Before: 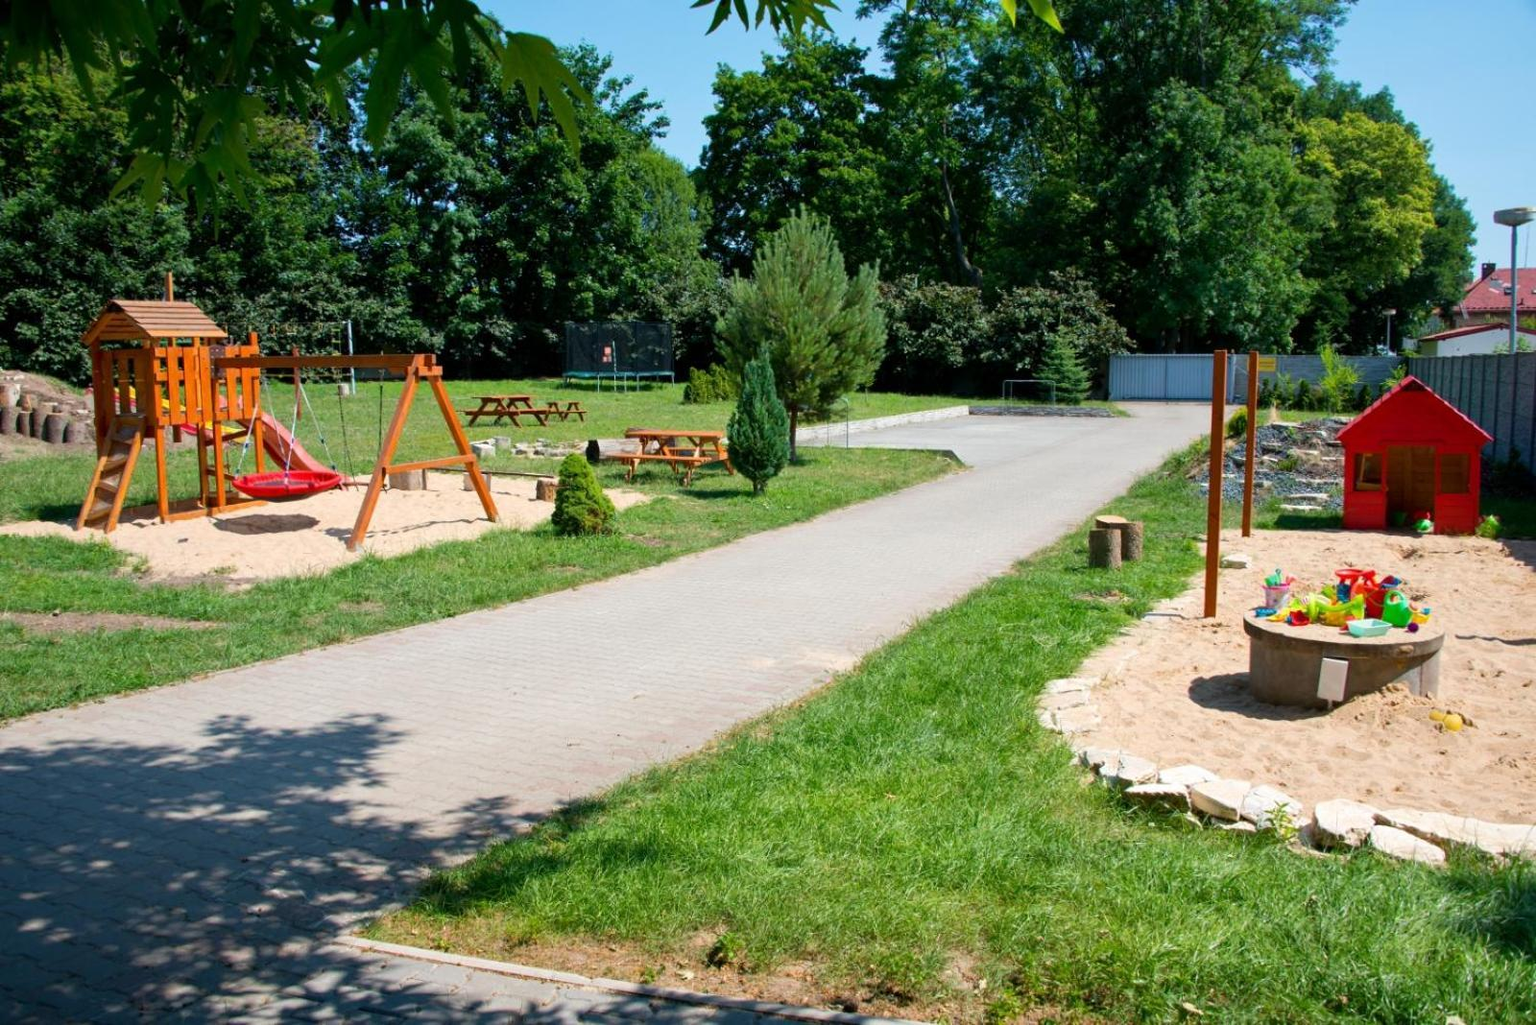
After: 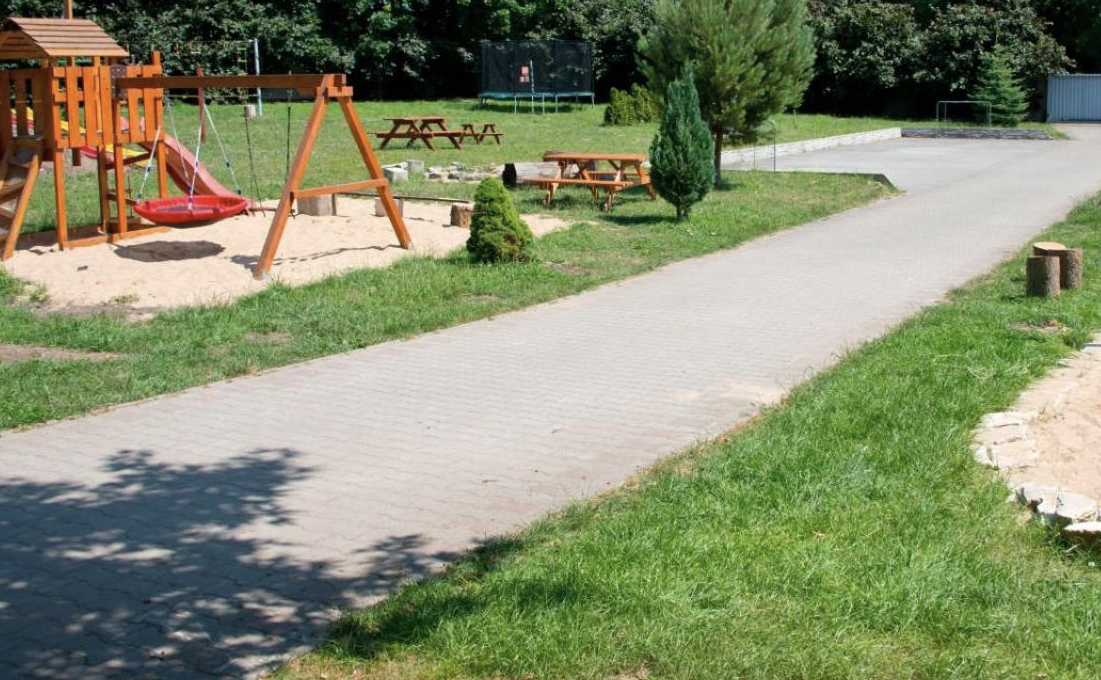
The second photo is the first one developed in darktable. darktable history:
crop: left 6.762%, top 27.679%, right 24.381%, bottom 8.639%
color correction: highlights b* 0.003, saturation 0.808
